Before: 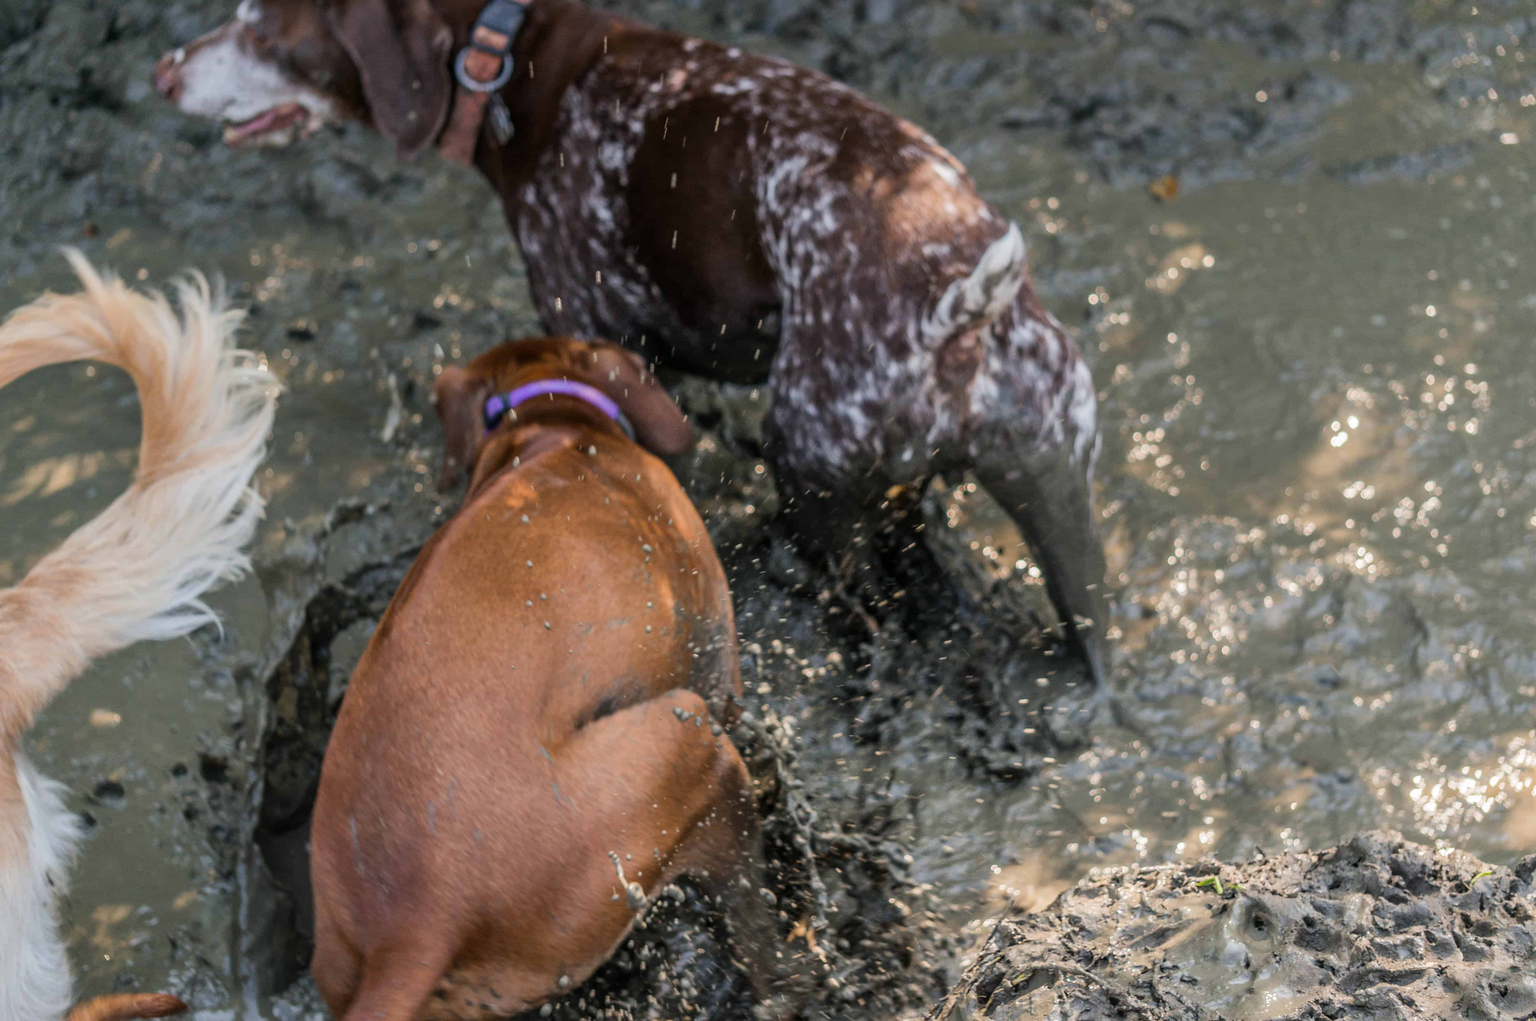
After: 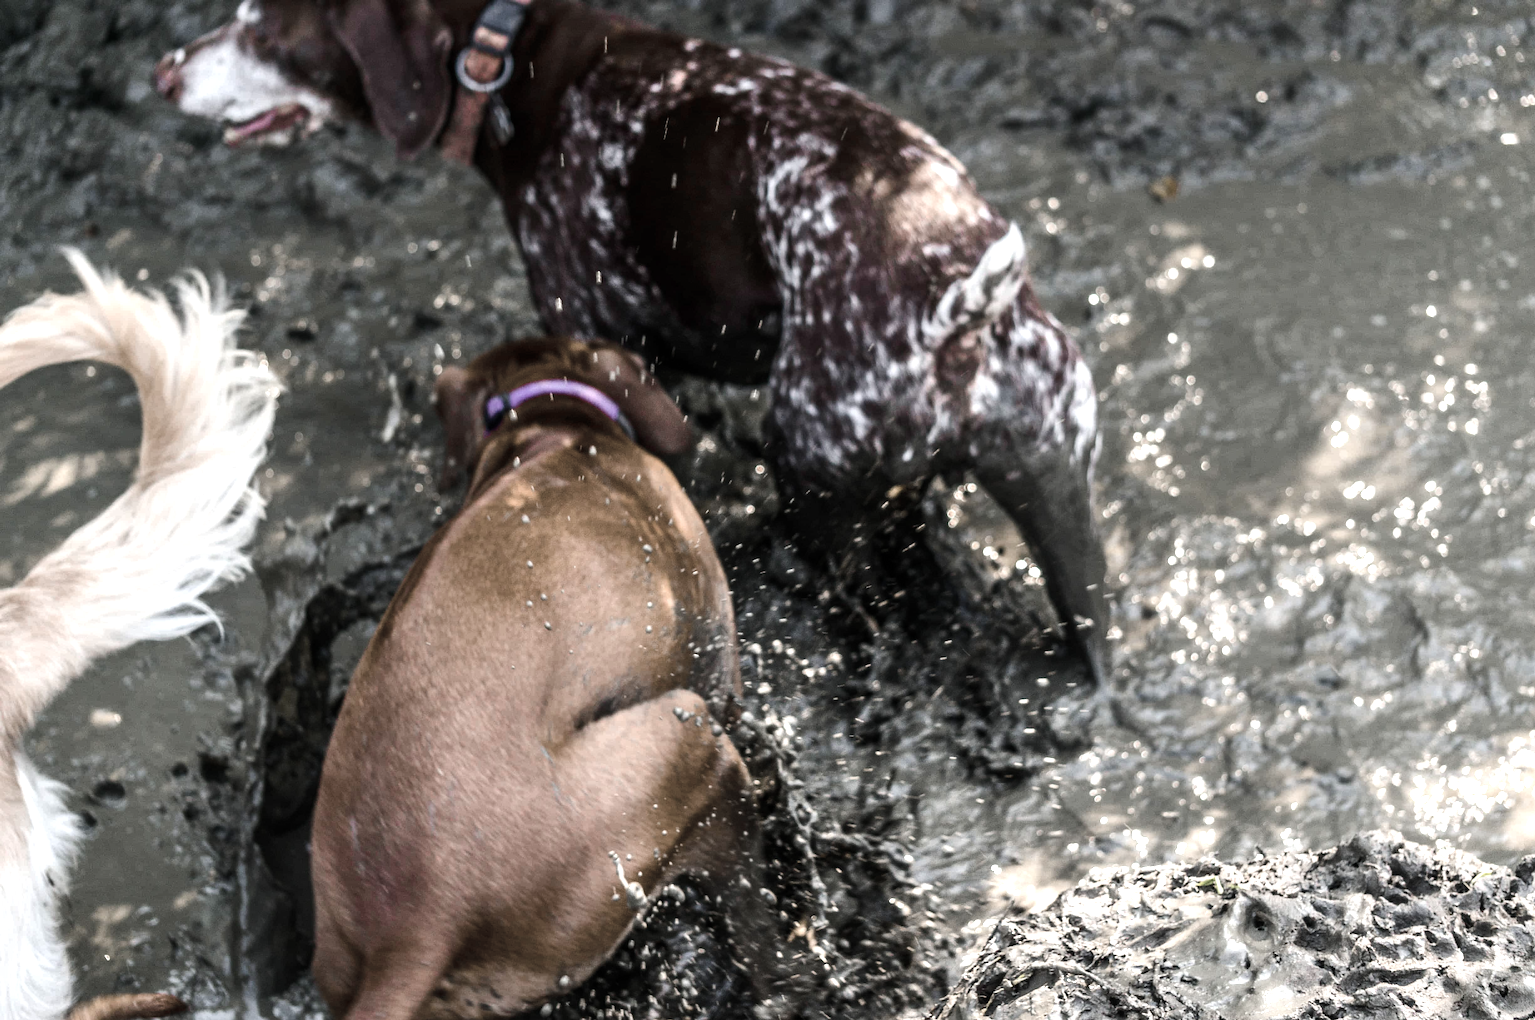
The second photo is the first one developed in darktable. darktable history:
color zones: curves: ch1 [(0, 0.34) (0.143, 0.164) (0.286, 0.152) (0.429, 0.176) (0.571, 0.173) (0.714, 0.188) (0.857, 0.199) (1, 0.34)]
tone equalizer: -8 EV -1.08 EV, -7 EV -1.01 EV, -6 EV -0.867 EV, -5 EV -0.578 EV, -3 EV 0.578 EV, -2 EV 0.867 EV, -1 EV 1.01 EV, +0 EV 1.08 EV, edges refinement/feathering 500, mask exposure compensation -1.57 EV, preserve details no
color balance rgb: perceptual saturation grading › global saturation 45%, perceptual saturation grading › highlights -25%, perceptual saturation grading › shadows 50%, perceptual brilliance grading › global brilliance 3%, global vibrance 3%
